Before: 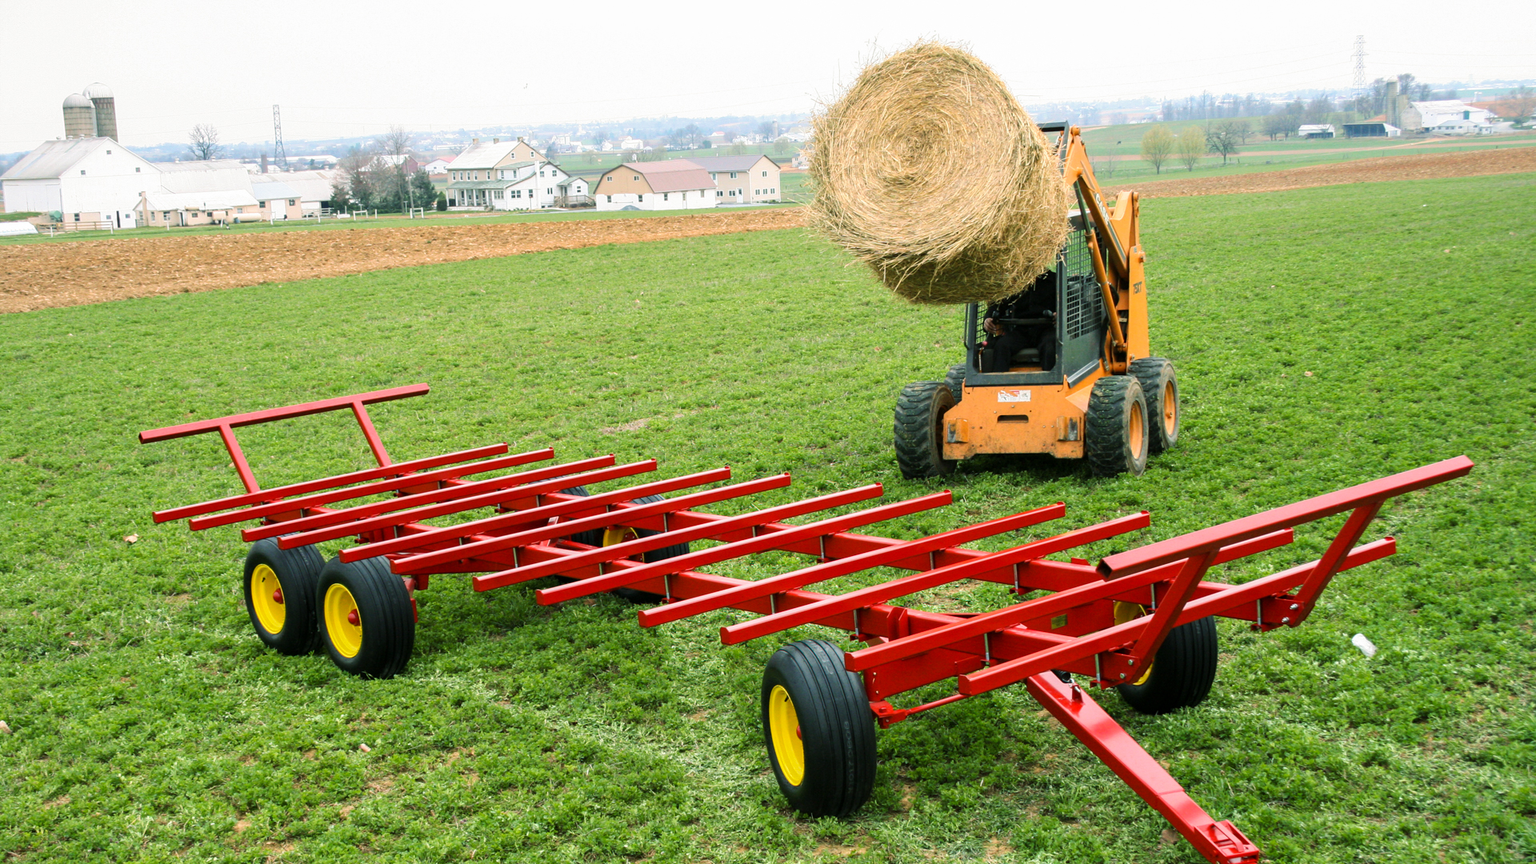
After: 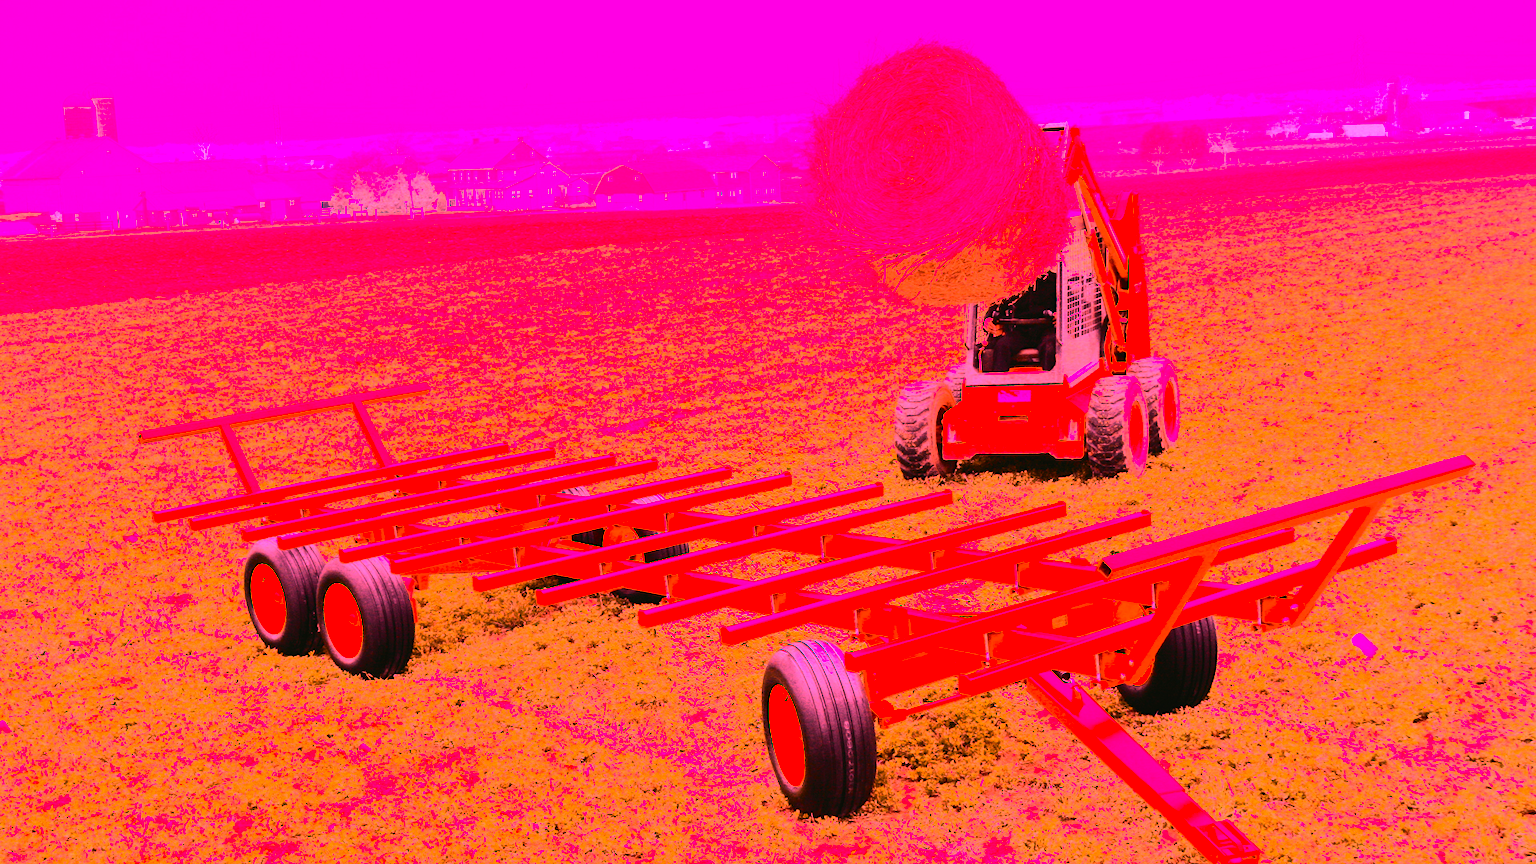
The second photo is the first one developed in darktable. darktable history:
tone curve: curves: ch0 [(0, 0.03) (0.113, 0.087) (0.207, 0.184) (0.515, 0.612) (0.712, 0.793) (1, 0.946)]; ch1 [(0, 0) (0.172, 0.123) (0.317, 0.279) (0.407, 0.401) (0.476, 0.482) (0.505, 0.499) (0.534, 0.534) (0.632, 0.645) (0.726, 0.745) (1, 1)]; ch2 [(0, 0) (0.411, 0.424) (0.476, 0.492) (0.521, 0.524) (0.541, 0.559) (0.65, 0.699) (1, 1)], color space Lab, independent channels, preserve colors none
white balance: red 4.26, blue 1.802
